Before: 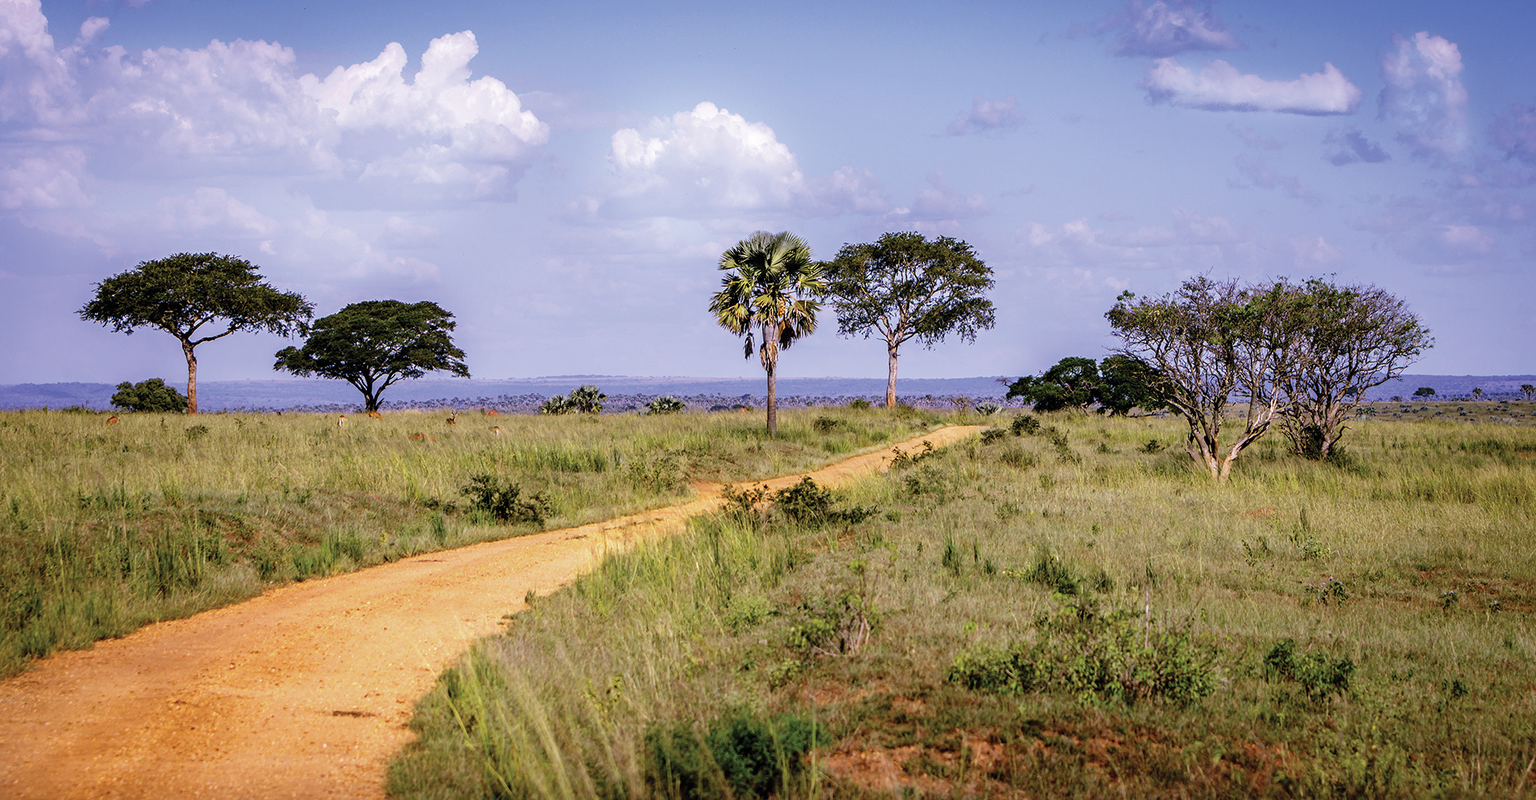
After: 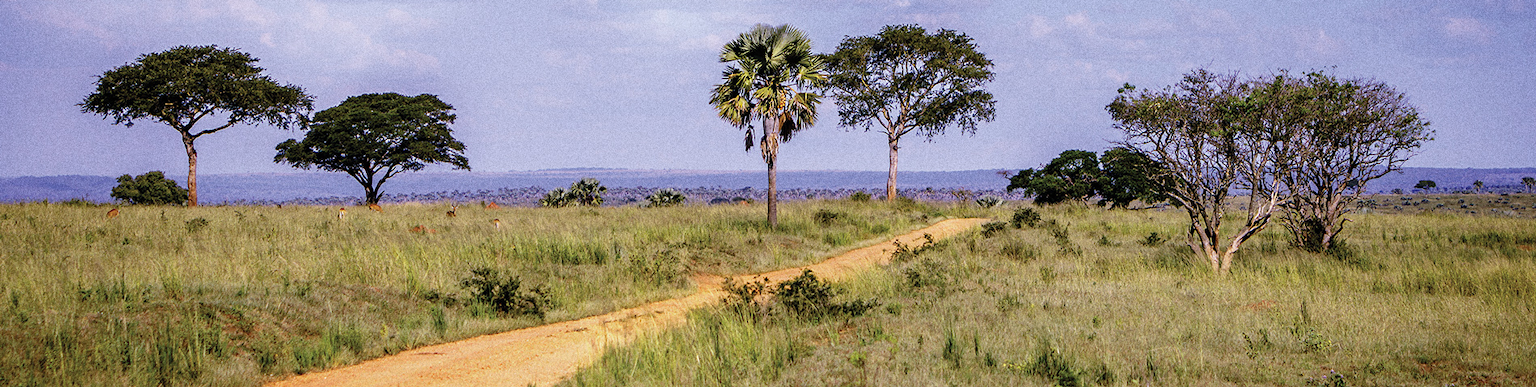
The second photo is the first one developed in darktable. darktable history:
crop and rotate: top 26.056%, bottom 25.543%
grain: coarseness 0.09 ISO, strength 40%
